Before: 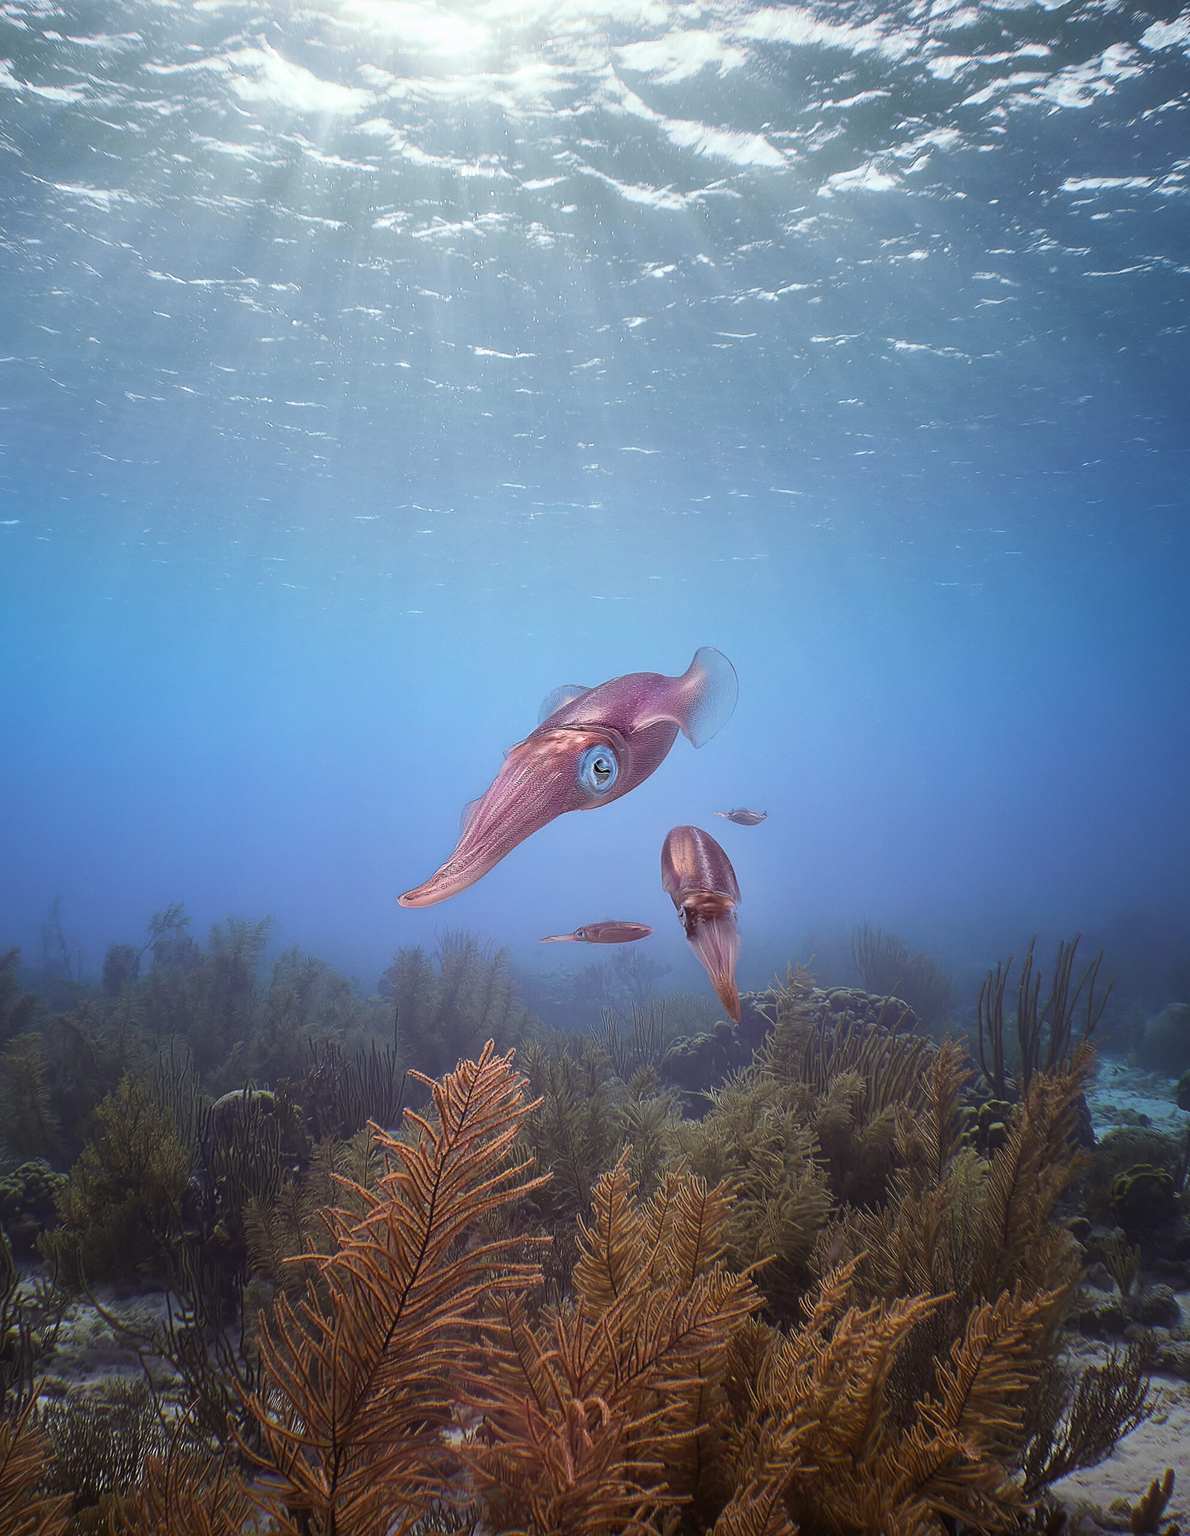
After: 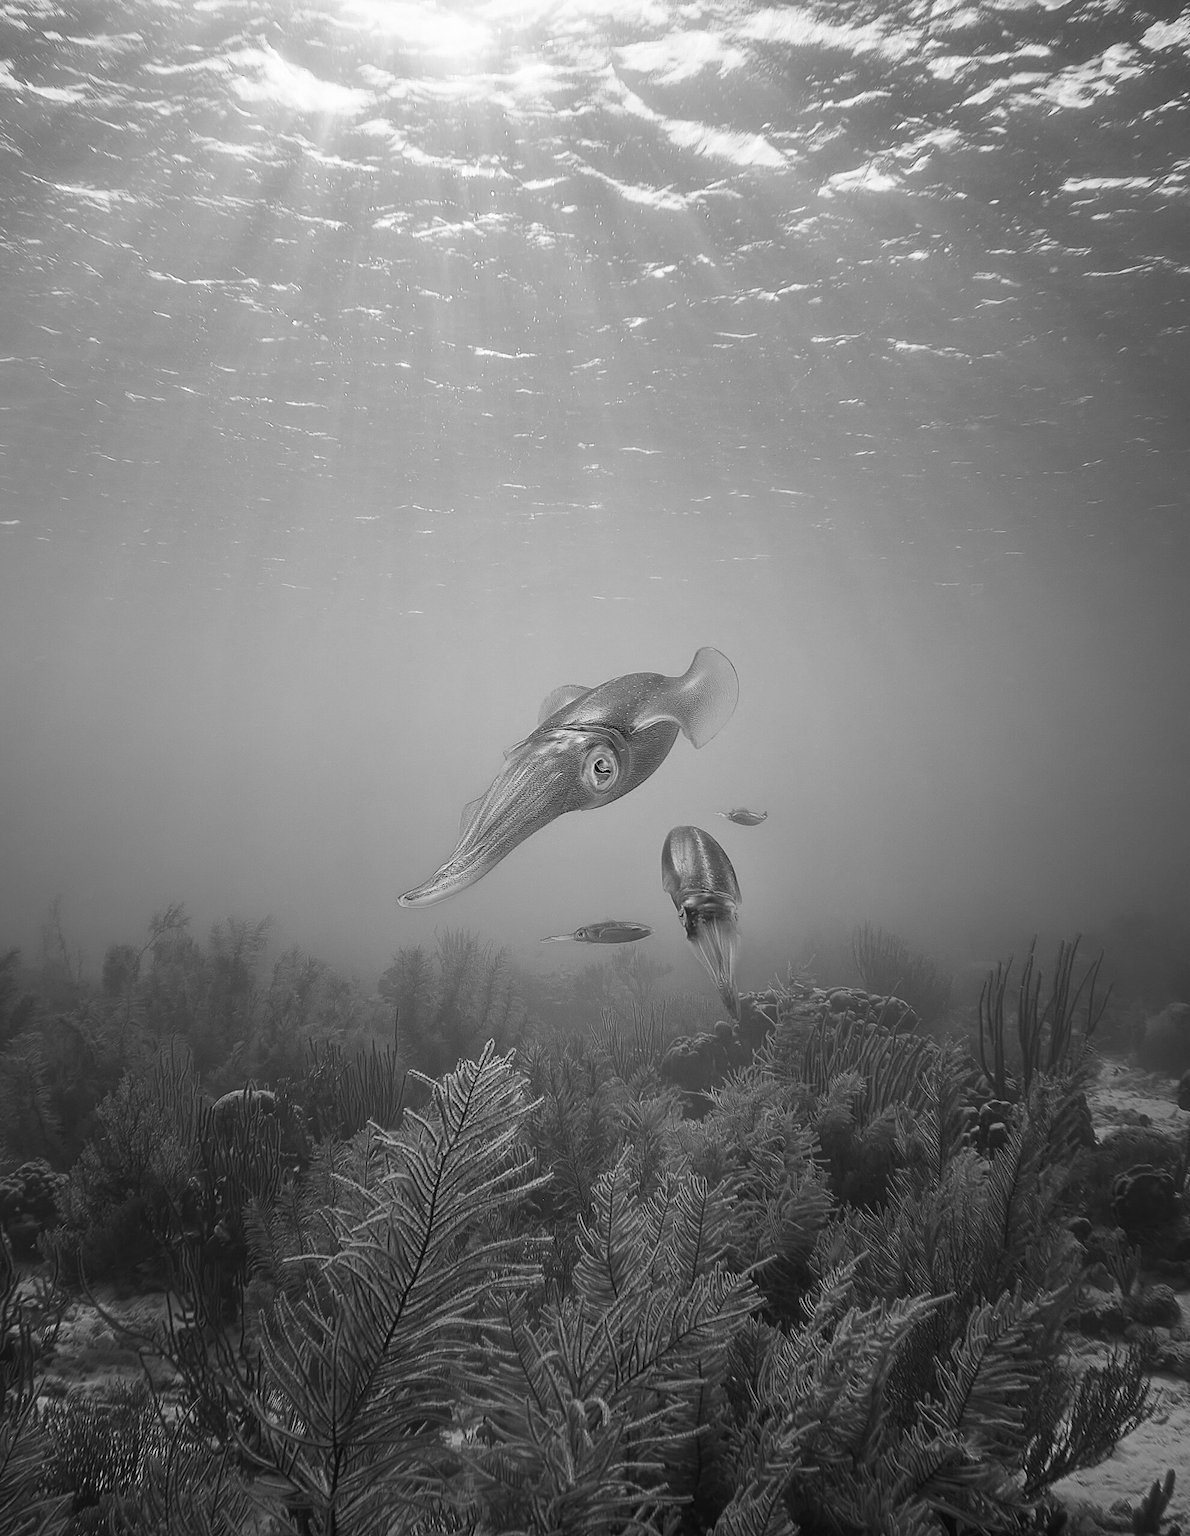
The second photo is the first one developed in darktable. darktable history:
monochrome: on, module defaults
exposure: compensate exposure bias true, compensate highlight preservation false
